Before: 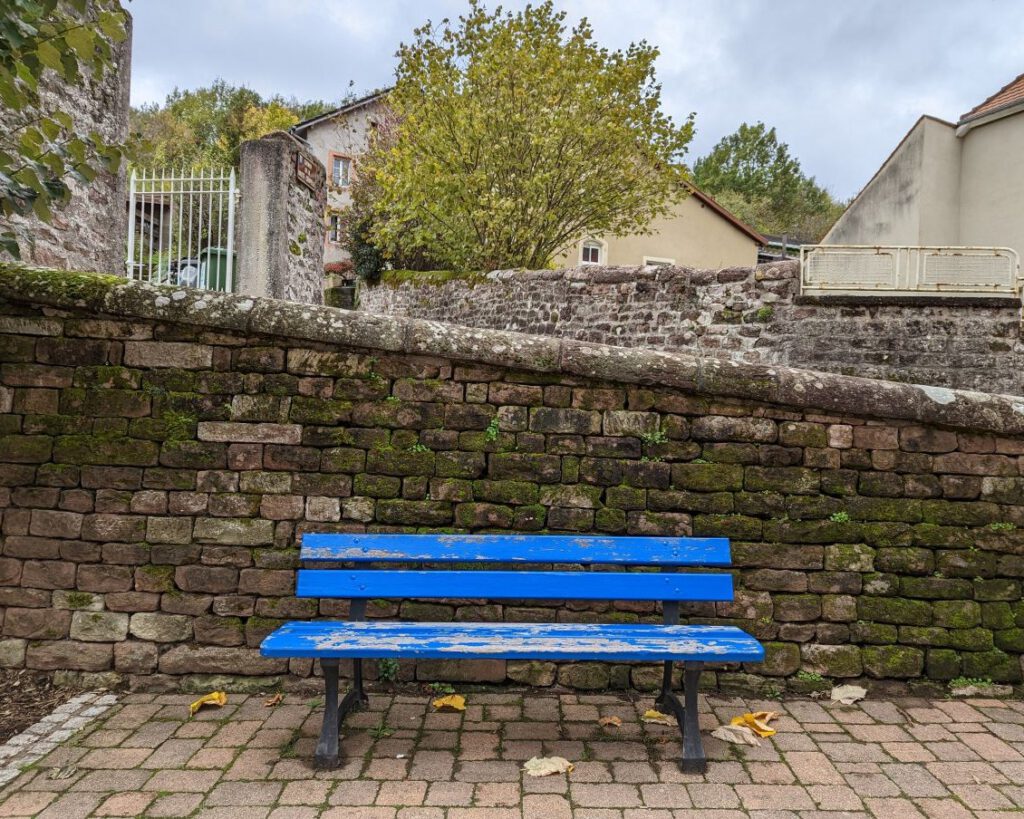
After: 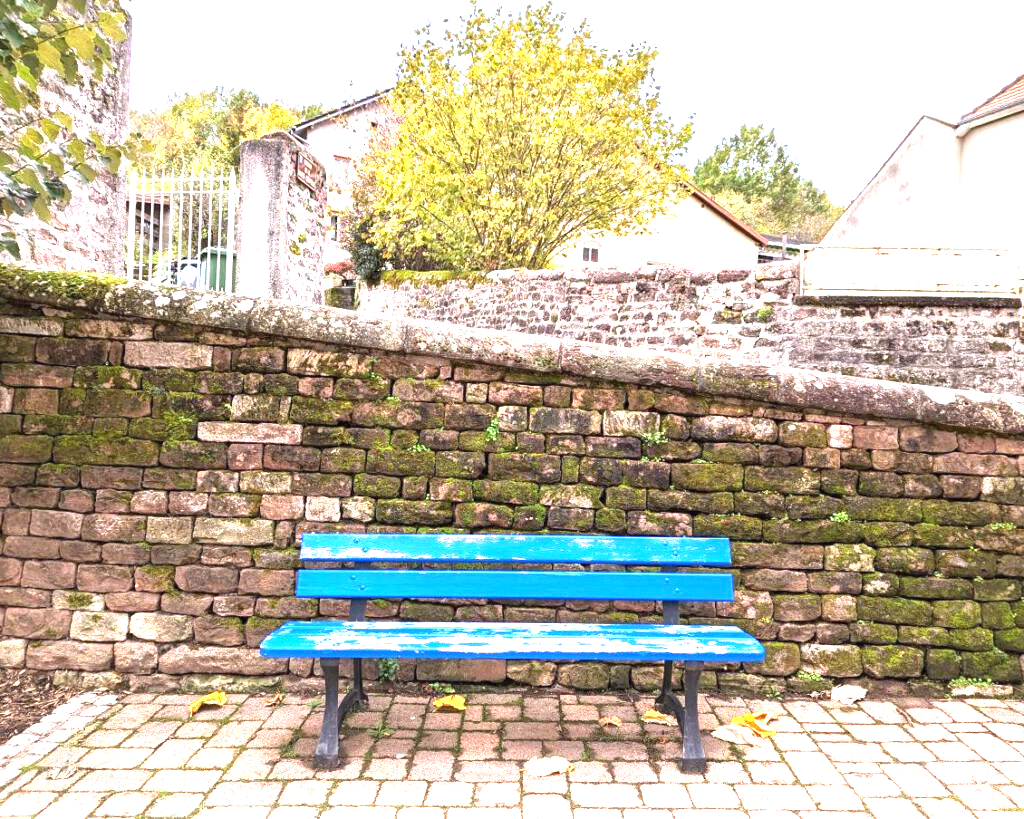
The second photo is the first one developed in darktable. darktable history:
white balance: red 1.05, blue 1.072
exposure: exposure 2.04 EV, compensate highlight preservation false
